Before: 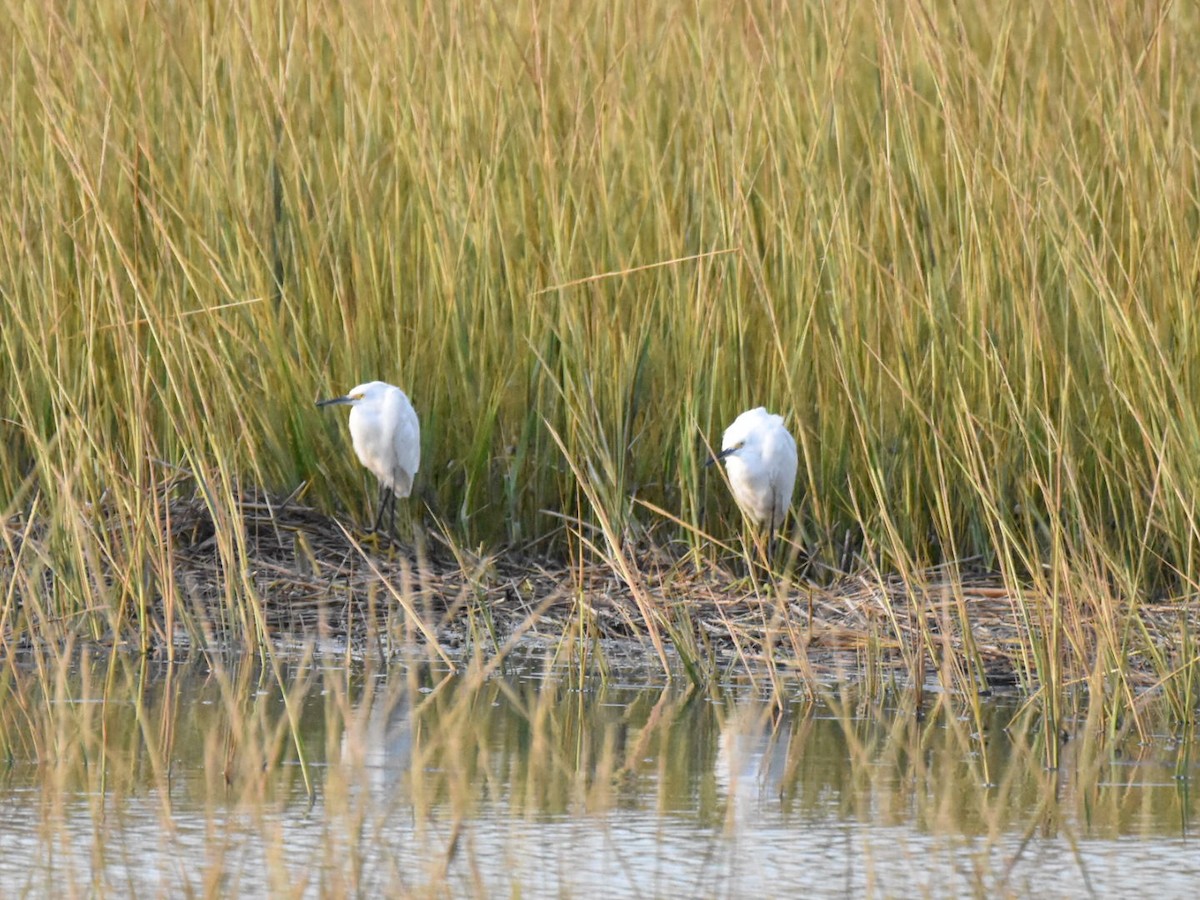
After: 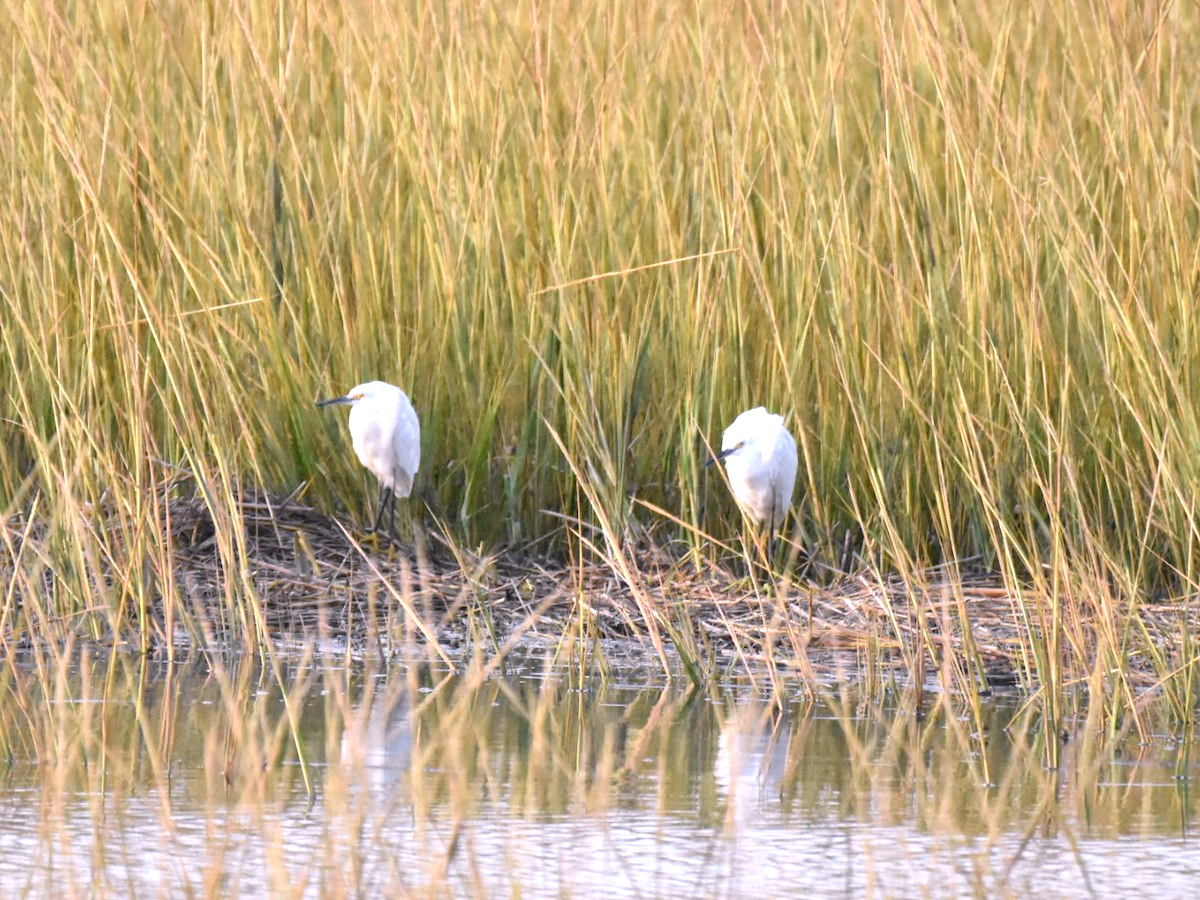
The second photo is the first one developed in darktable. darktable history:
exposure: exposure 0.493 EV, compensate highlight preservation false
white balance: red 1.05, blue 1.072
